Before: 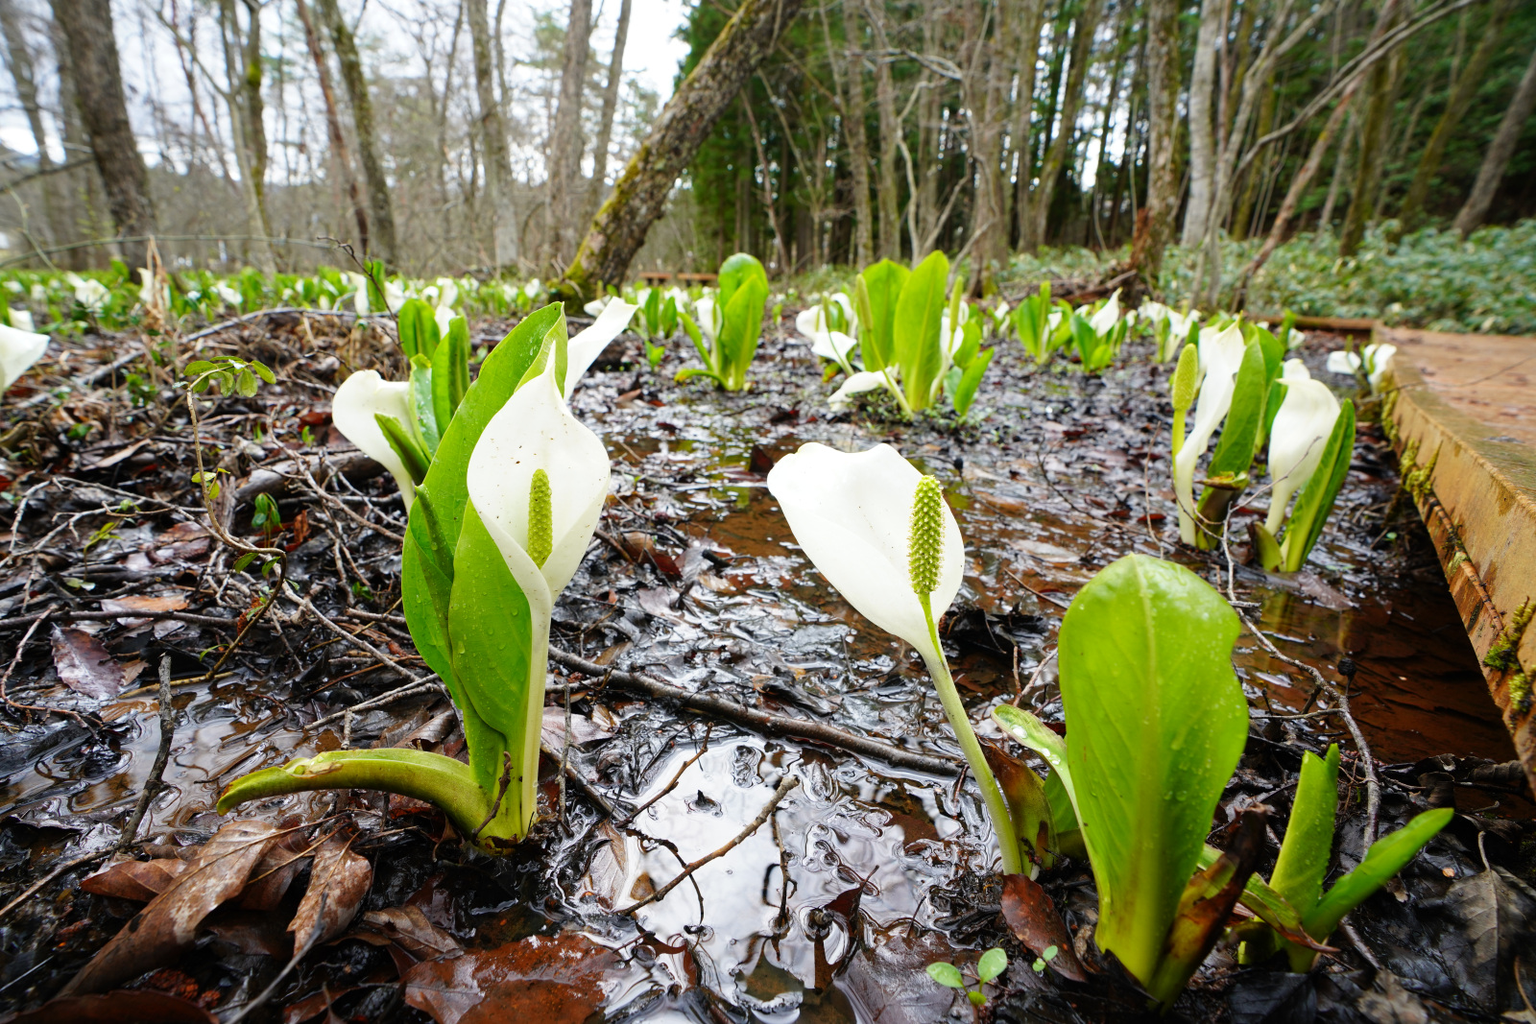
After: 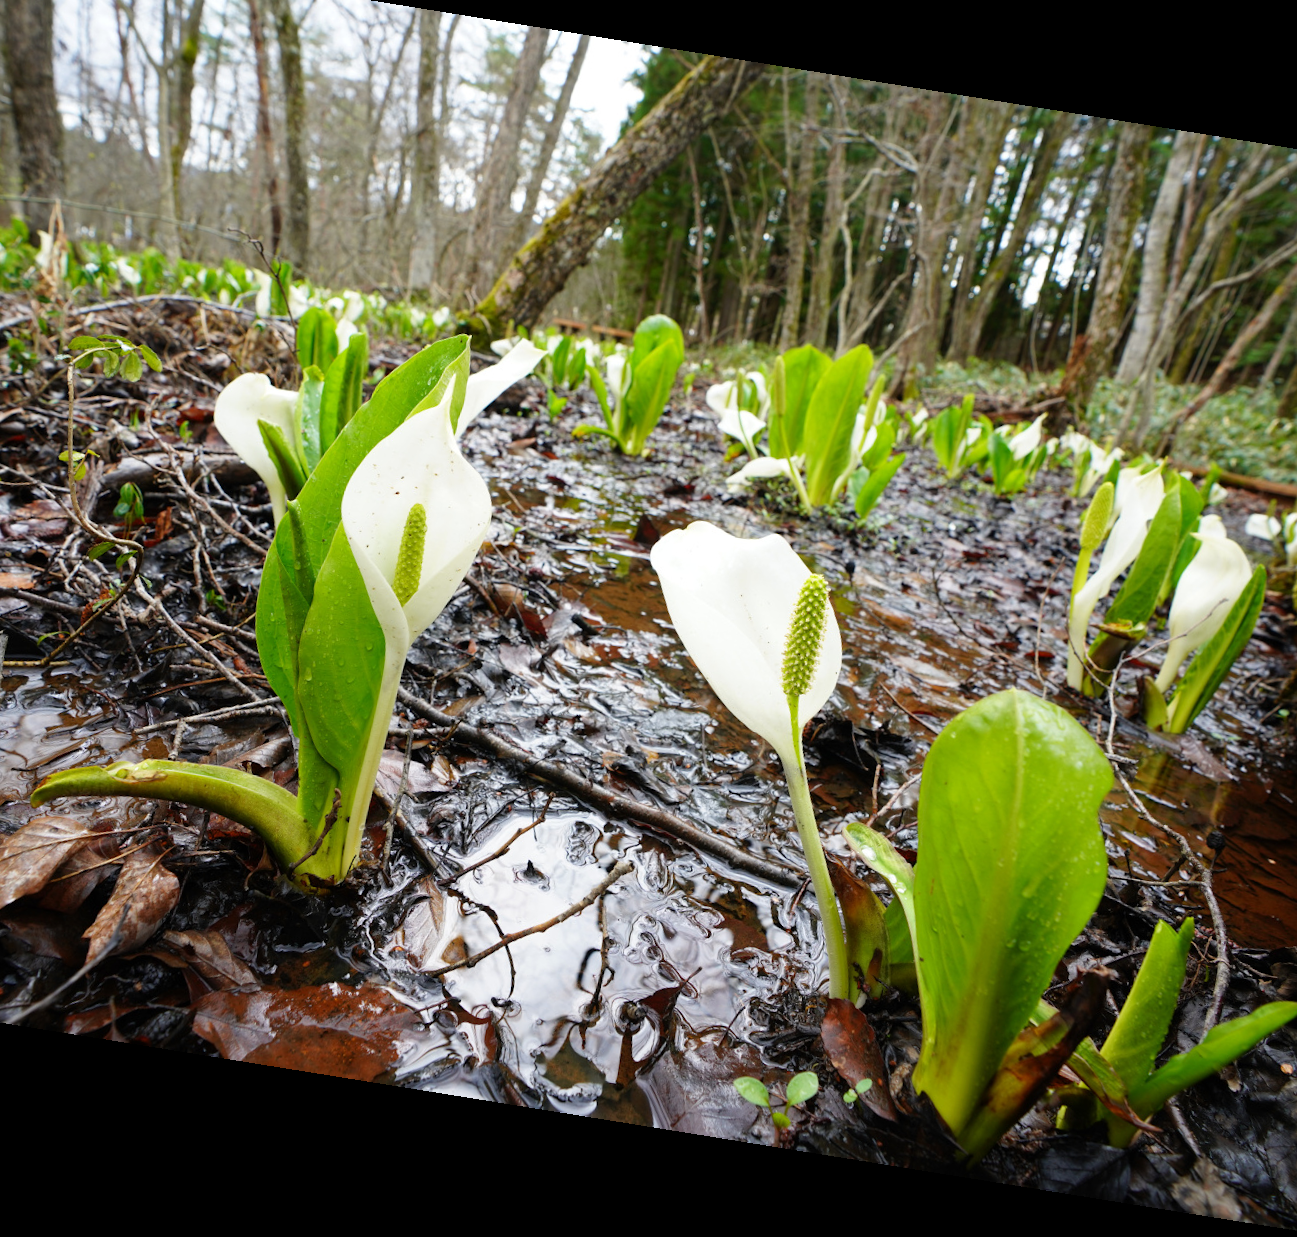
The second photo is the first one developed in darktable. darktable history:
crop and rotate: left 13.15%, top 5.251%, right 12.609%
rotate and perspective: rotation 9.12°, automatic cropping off
